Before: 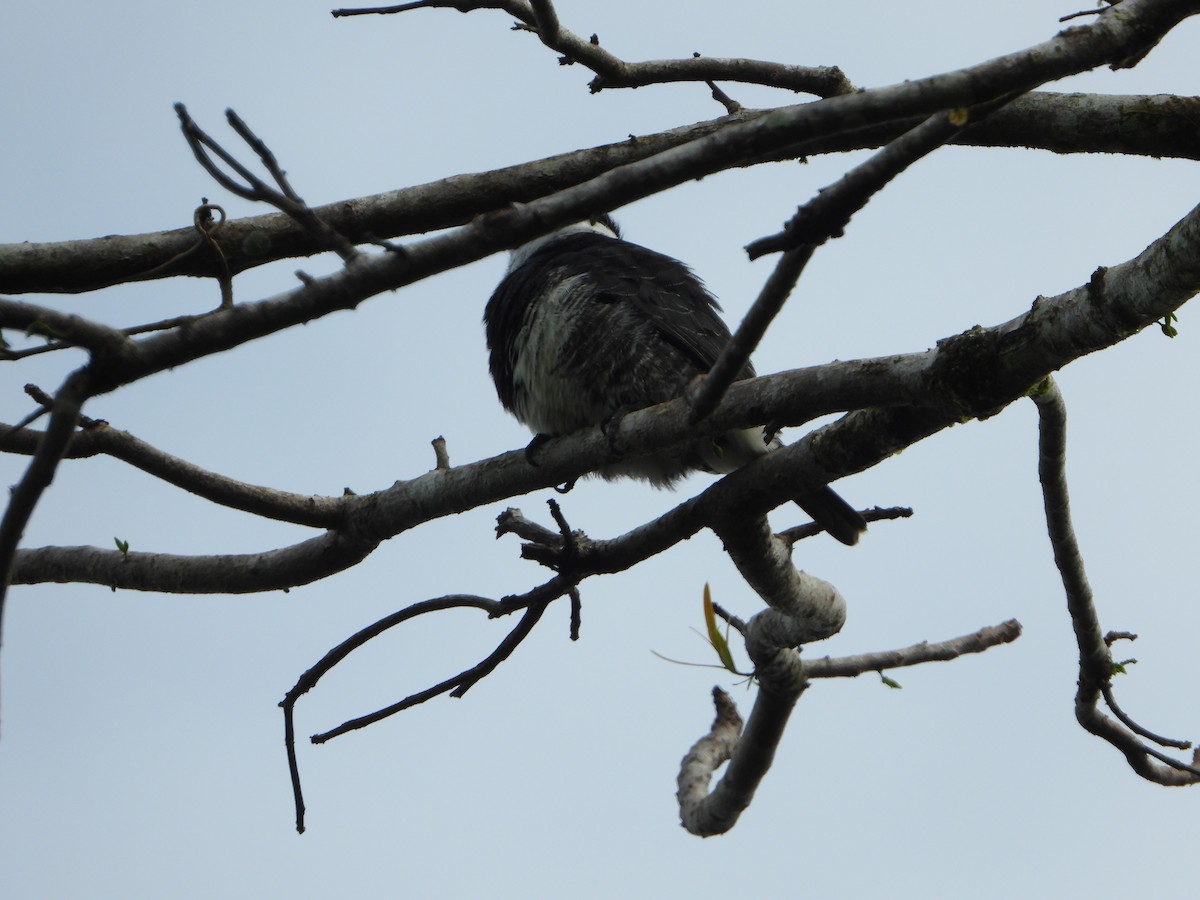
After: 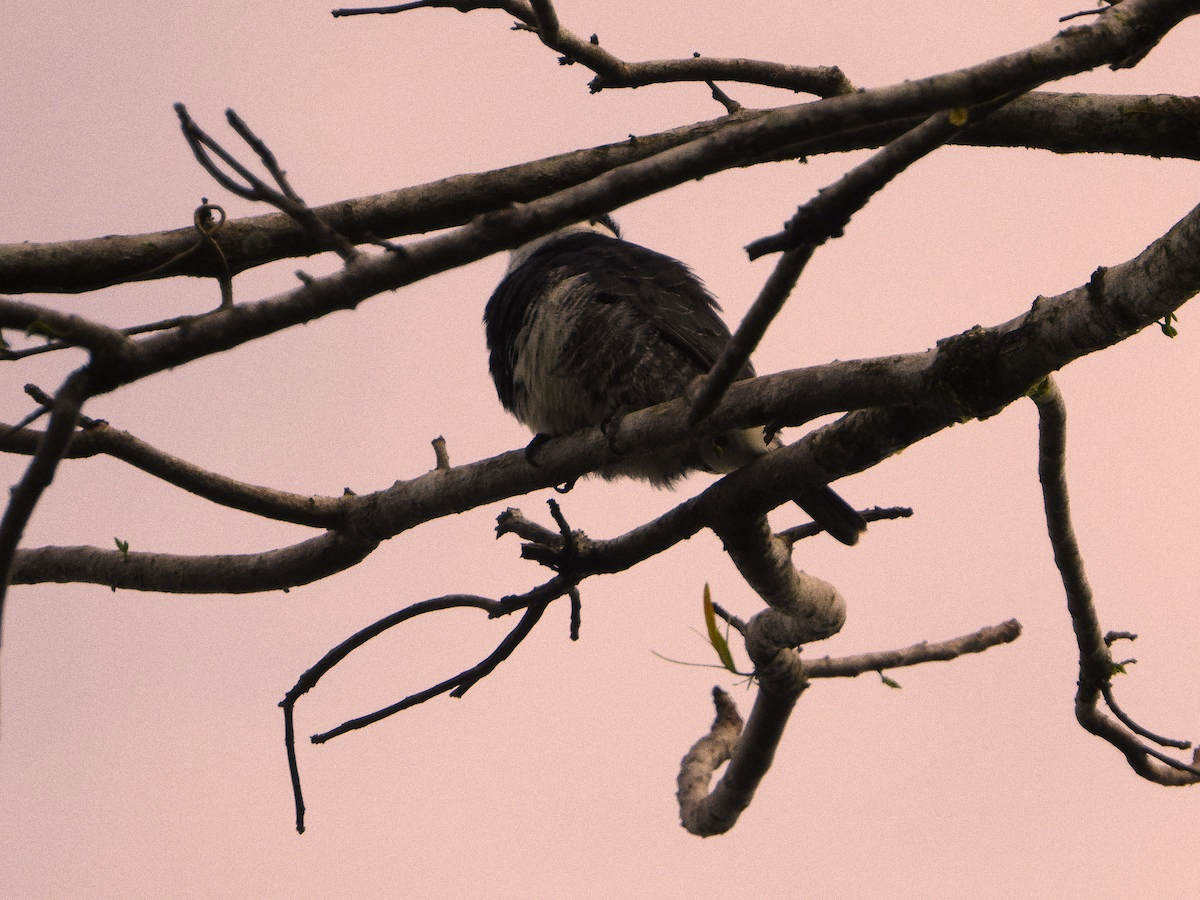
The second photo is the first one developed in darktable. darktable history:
grain: on, module defaults
color correction: highlights a* 21.88, highlights b* 22.25
